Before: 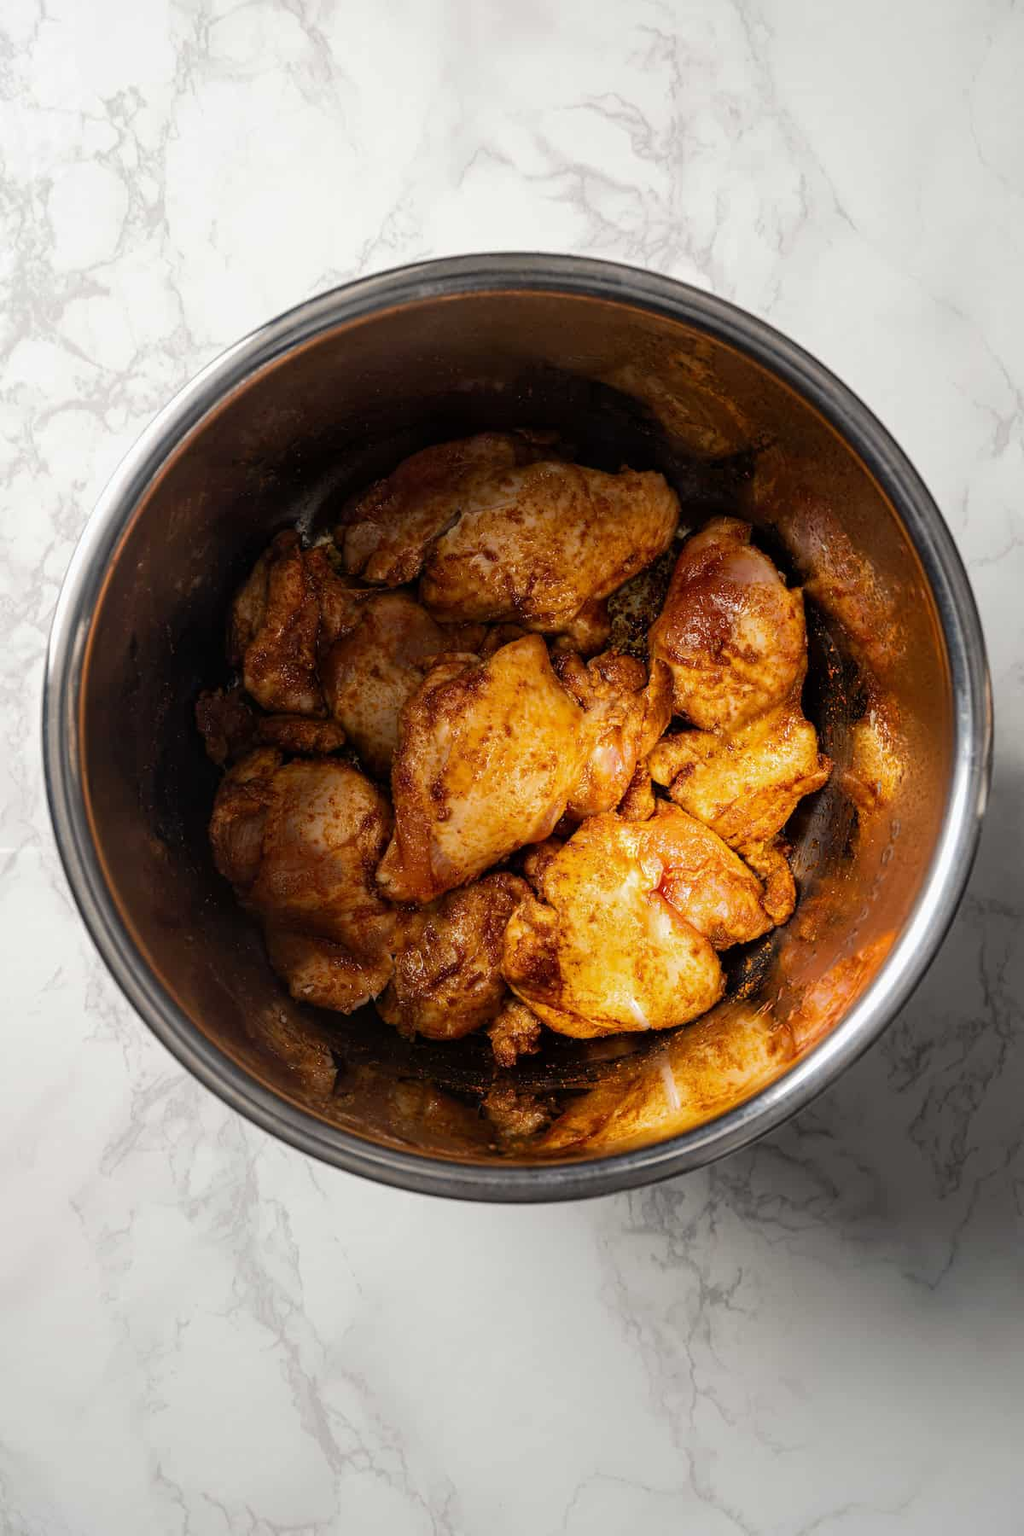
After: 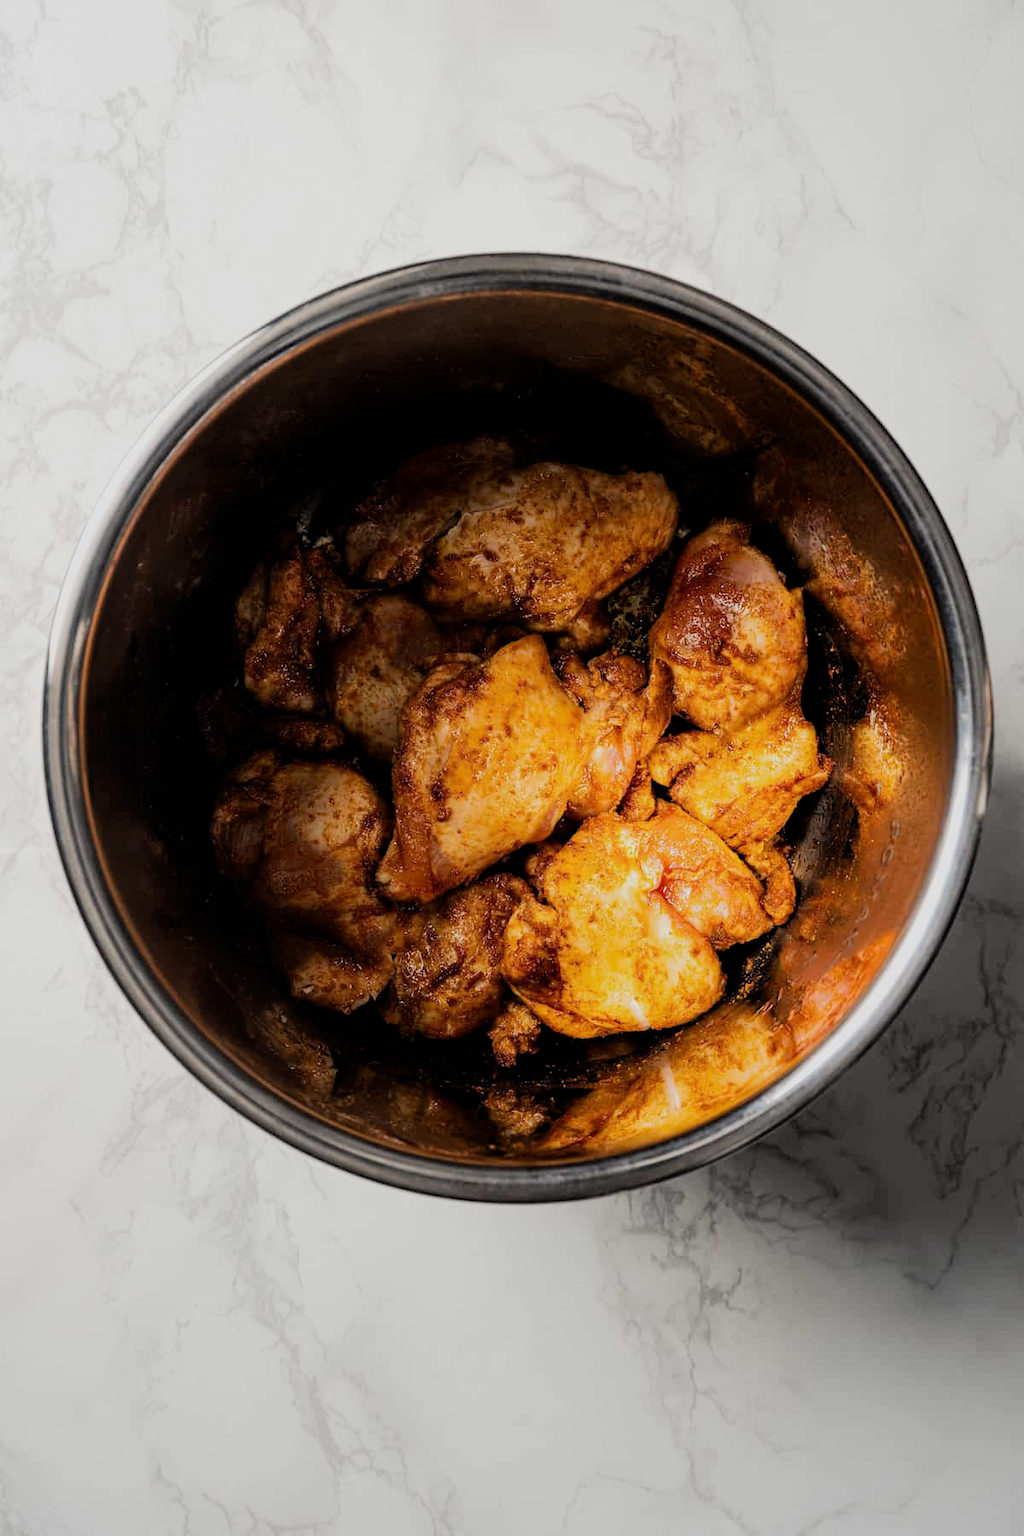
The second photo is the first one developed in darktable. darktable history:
filmic rgb: black relative exposure -7.65 EV, white relative exposure 4.56 EV, hardness 3.61, contrast 1.252, iterations of high-quality reconstruction 0
